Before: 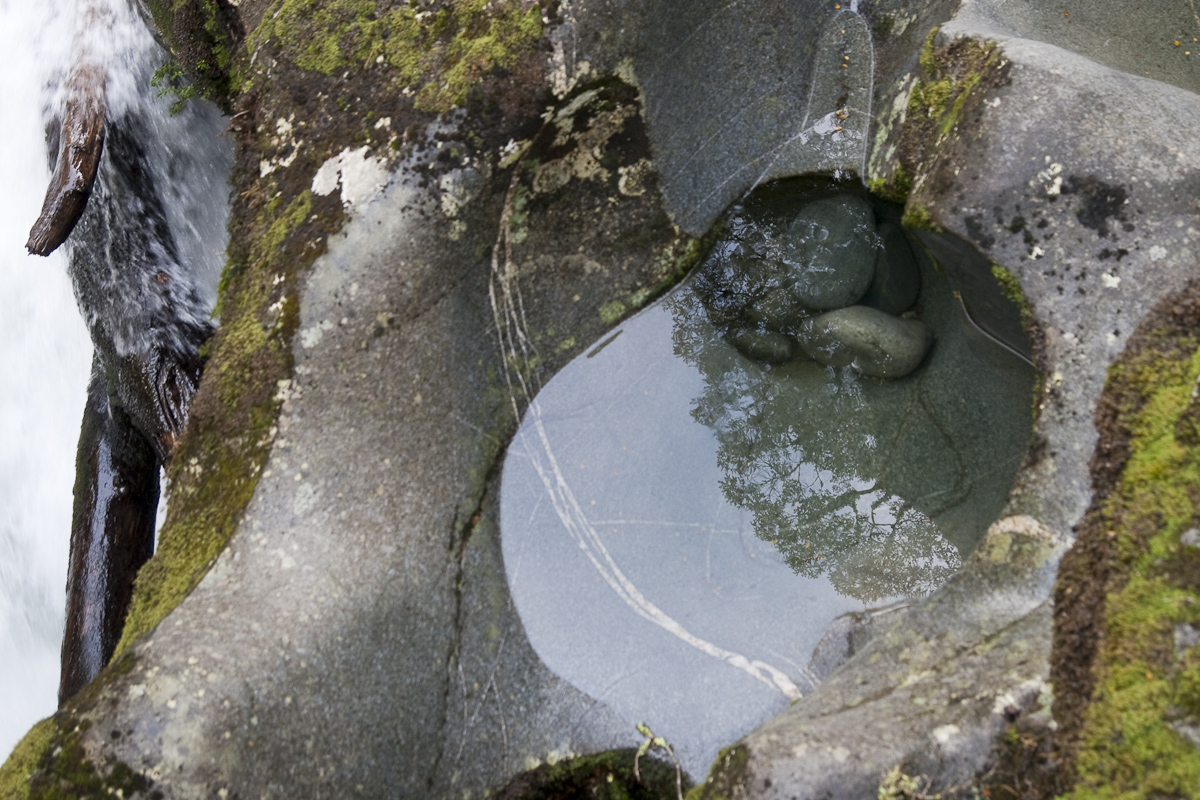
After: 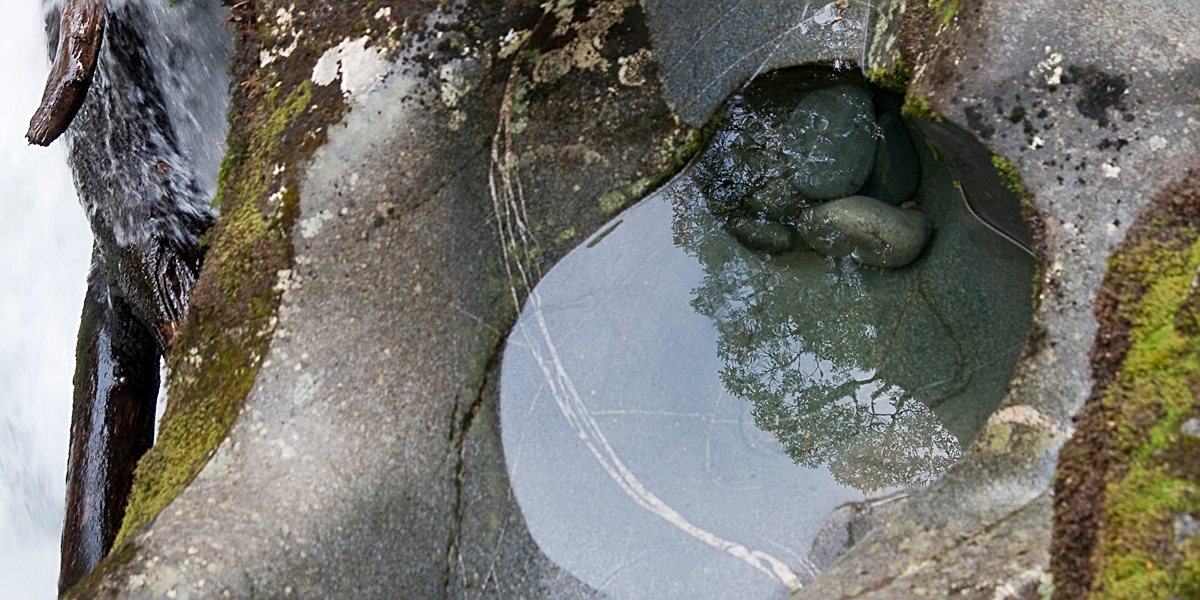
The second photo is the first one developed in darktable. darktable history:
sharpen: on, module defaults
crop: top 13.819%, bottom 11.169%
